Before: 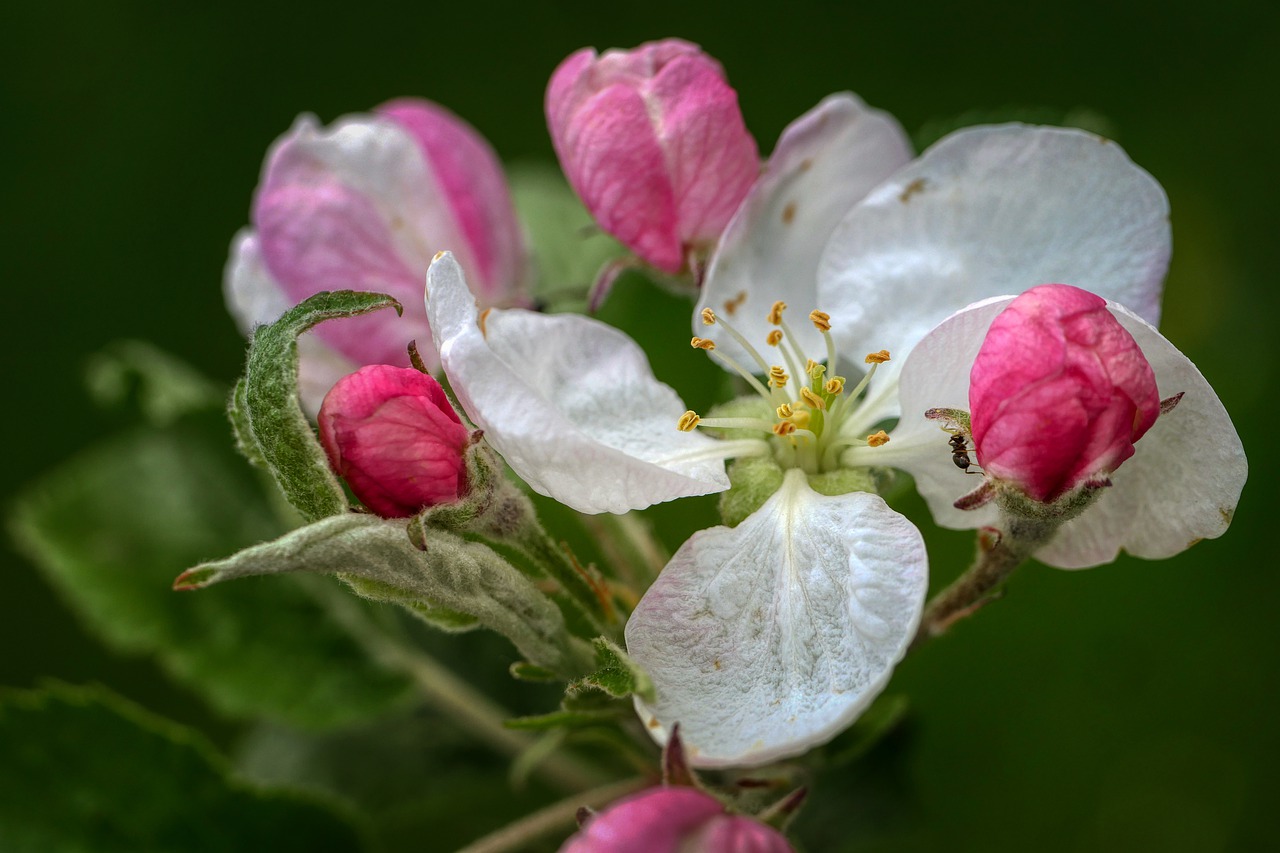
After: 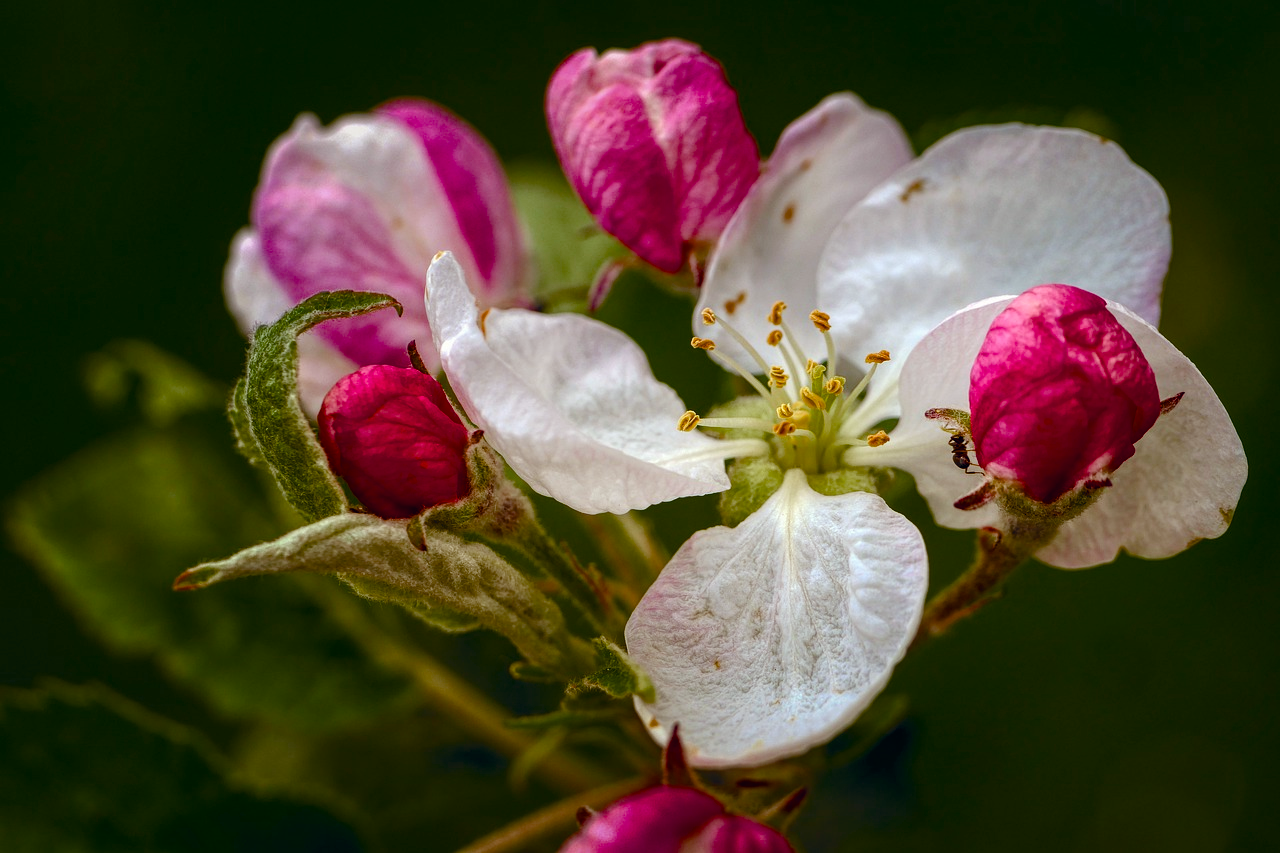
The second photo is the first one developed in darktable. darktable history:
color balance rgb: power › chroma 1.553%, power › hue 27.01°, global offset › chroma 0.096%, global offset › hue 250.87°, perceptual saturation grading › global saturation 20%, perceptual saturation grading › highlights -25.326%, perceptual saturation grading › shadows 49.965%, saturation formula JzAzBz (2021)
levels: gray 59.33%
